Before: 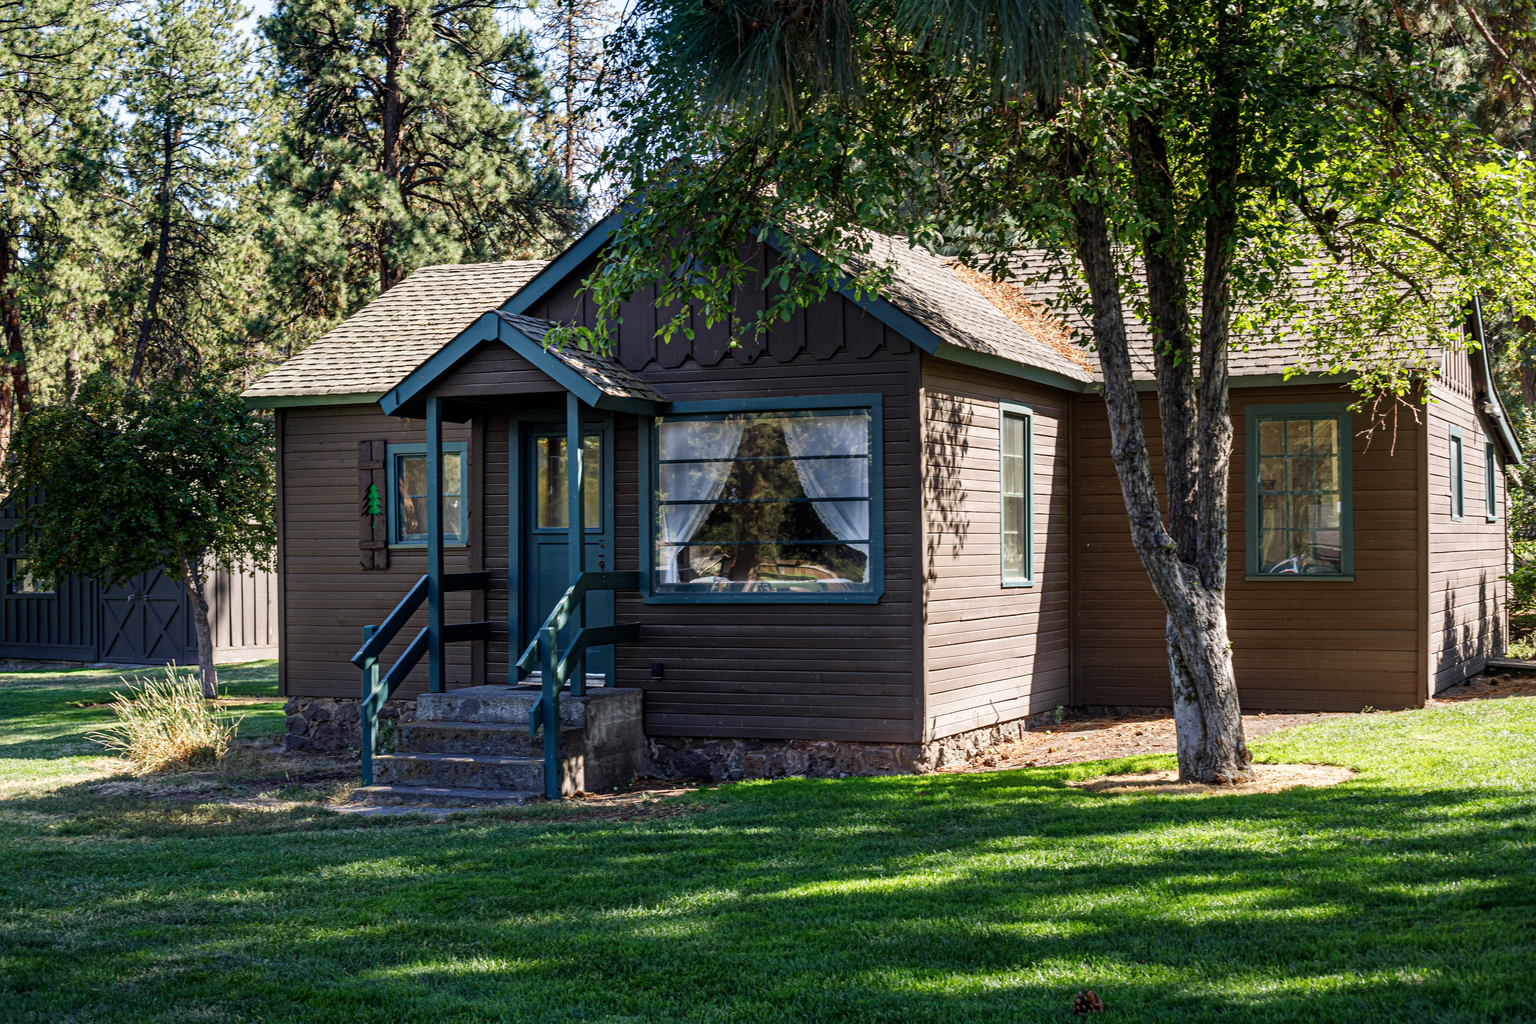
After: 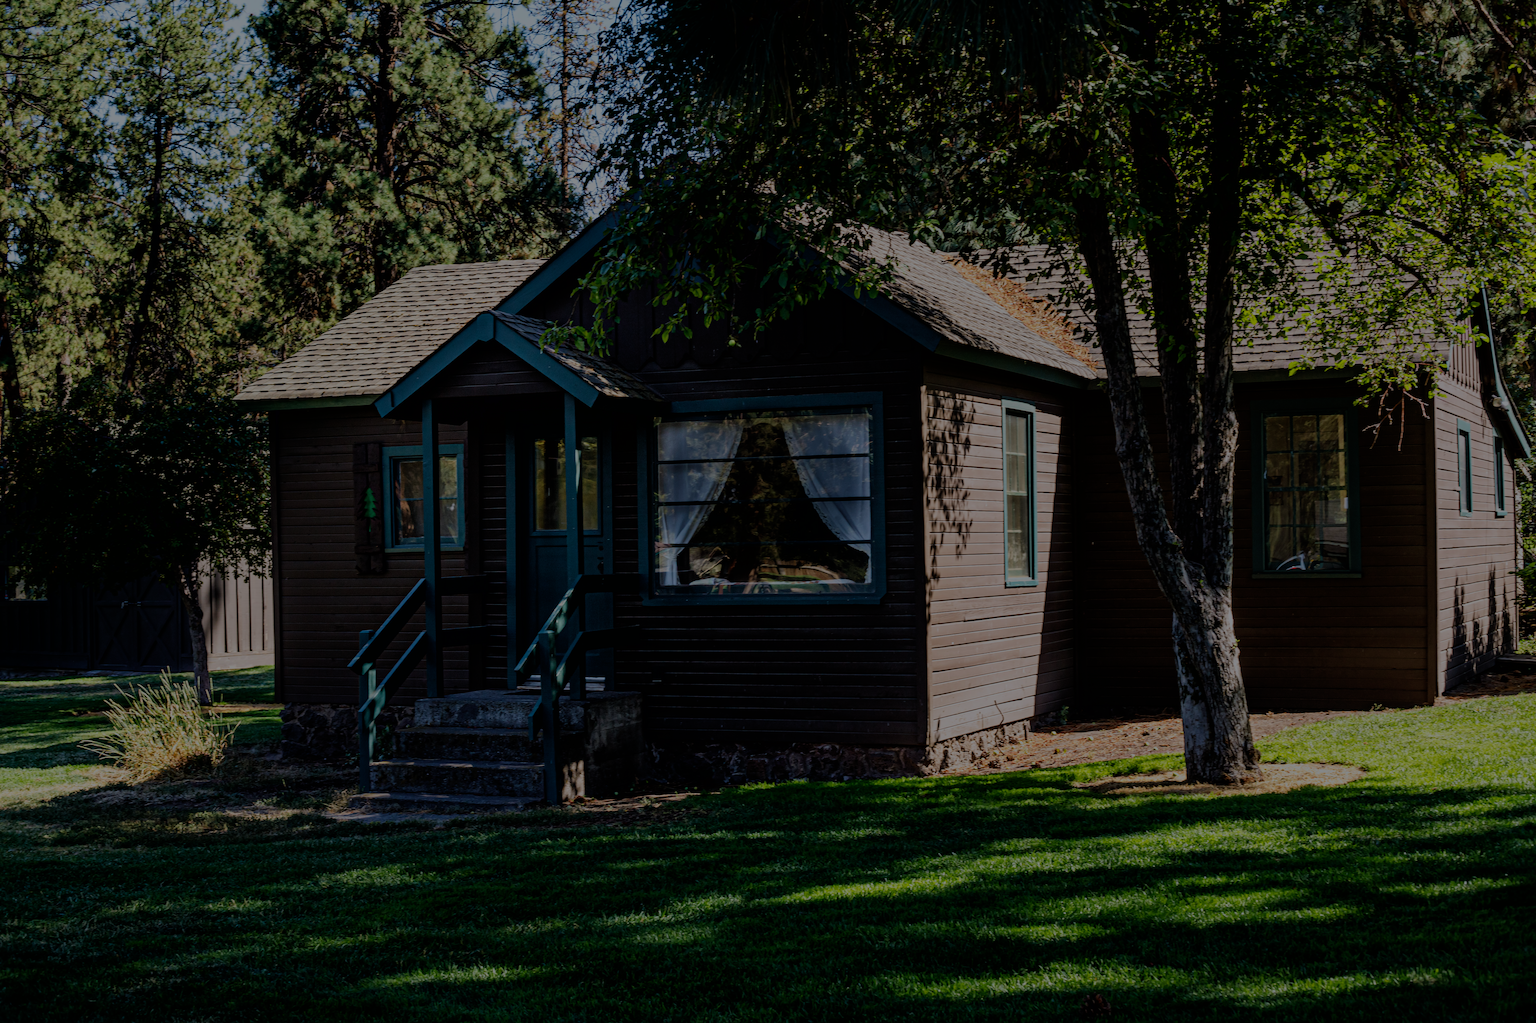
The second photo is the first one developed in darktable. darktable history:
exposure: exposure -2.002 EV, compensate highlight preservation false
filmic rgb: black relative exposure -7.15 EV, white relative exposure 5.36 EV, hardness 3.02, color science v6 (2022)
tone equalizer: on, module defaults
velvia: on, module defaults
white balance: red 0.988, blue 1.017
rotate and perspective: rotation -0.45°, automatic cropping original format, crop left 0.008, crop right 0.992, crop top 0.012, crop bottom 0.988
